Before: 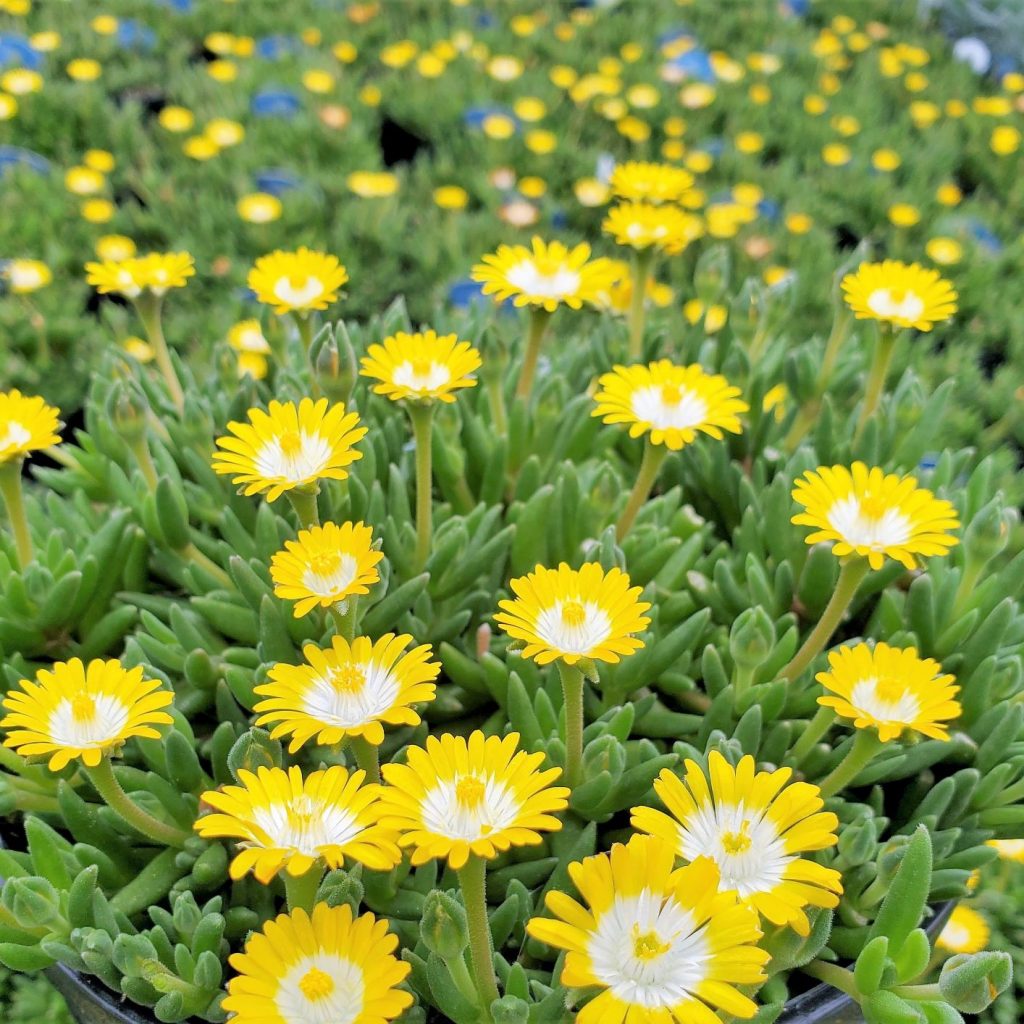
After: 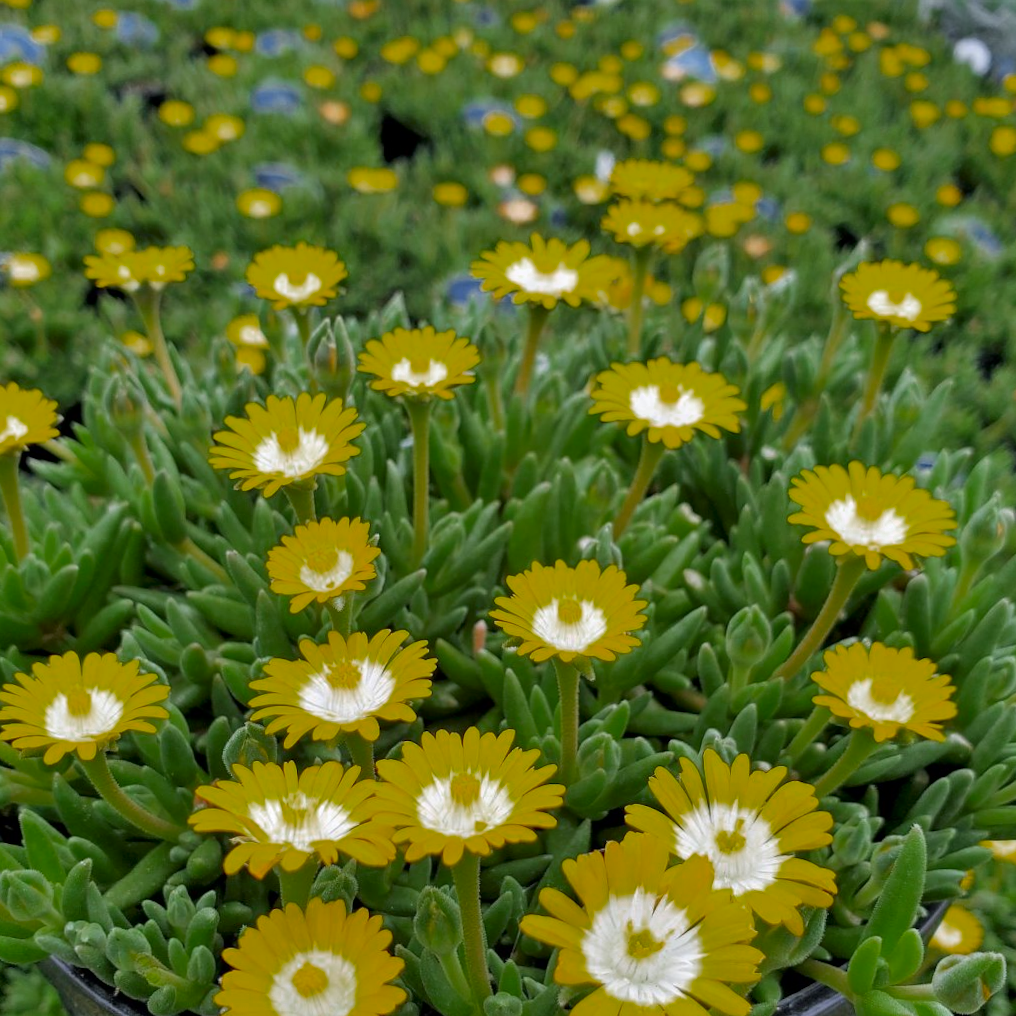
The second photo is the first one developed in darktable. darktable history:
crop and rotate: angle -0.447°
contrast brightness saturation: brightness -0.09
color zones: curves: ch0 [(0, 0.48) (0.209, 0.398) (0.305, 0.332) (0.429, 0.493) (0.571, 0.5) (0.714, 0.5) (0.857, 0.5) (1, 0.48)]; ch1 [(0, 0.633) (0.143, 0.586) (0.286, 0.489) (0.429, 0.448) (0.571, 0.31) (0.714, 0.335) (0.857, 0.492) (1, 0.633)]; ch2 [(0, 0.448) (0.143, 0.498) (0.286, 0.5) (0.429, 0.5) (0.571, 0.5) (0.714, 0.5) (0.857, 0.5) (1, 0.448)]
